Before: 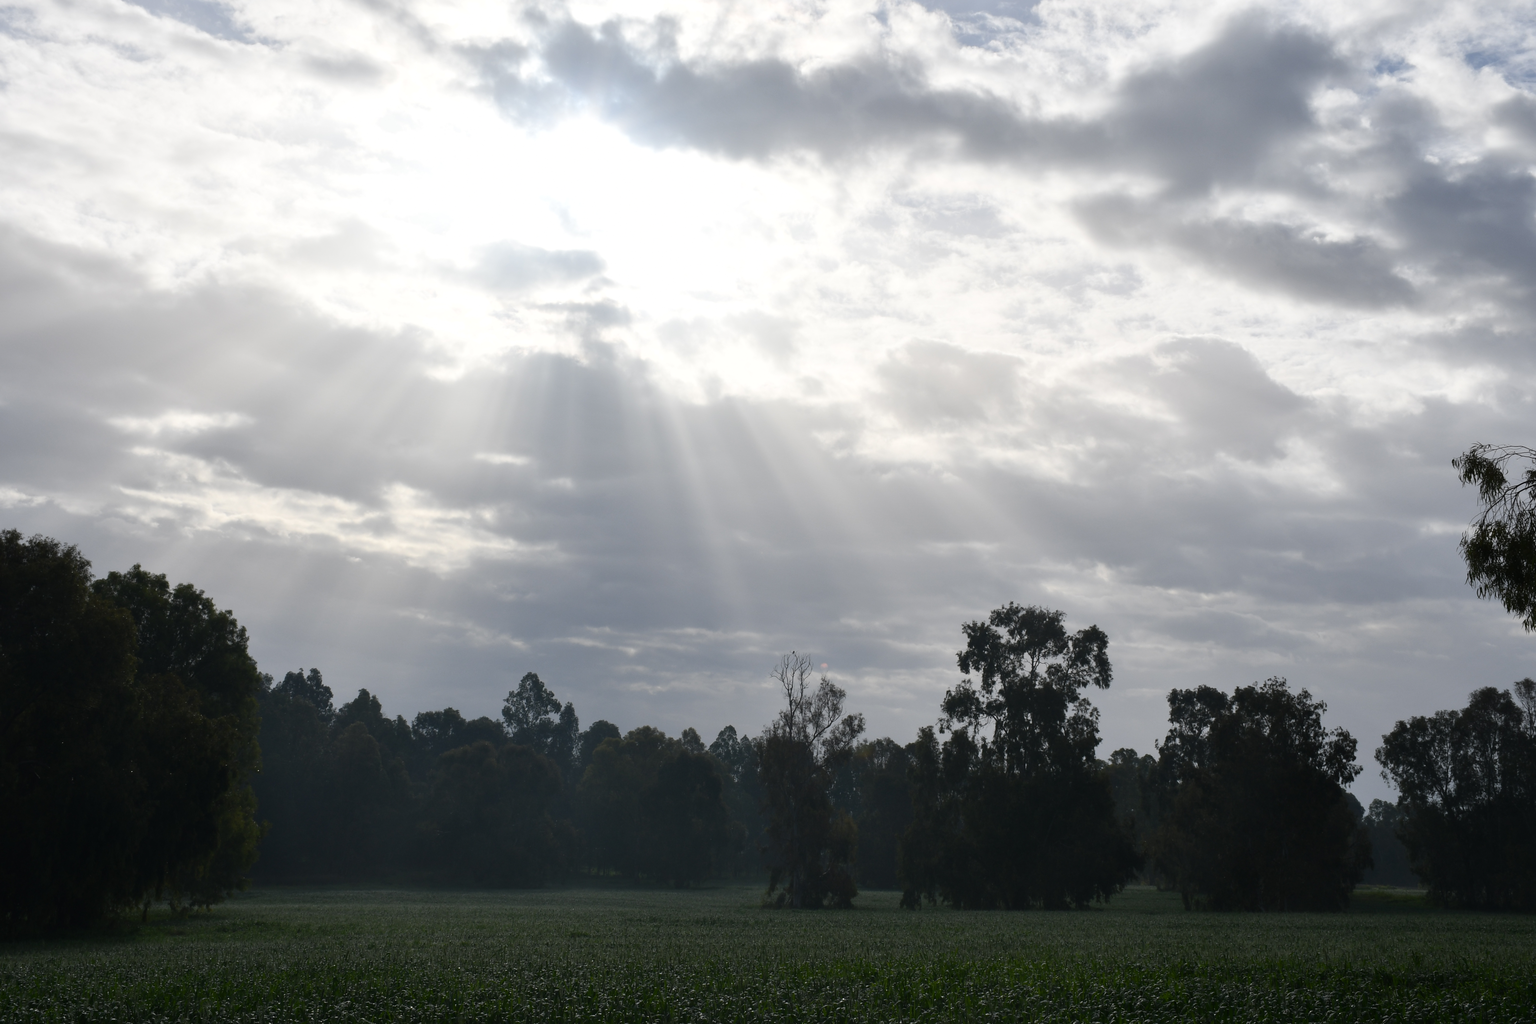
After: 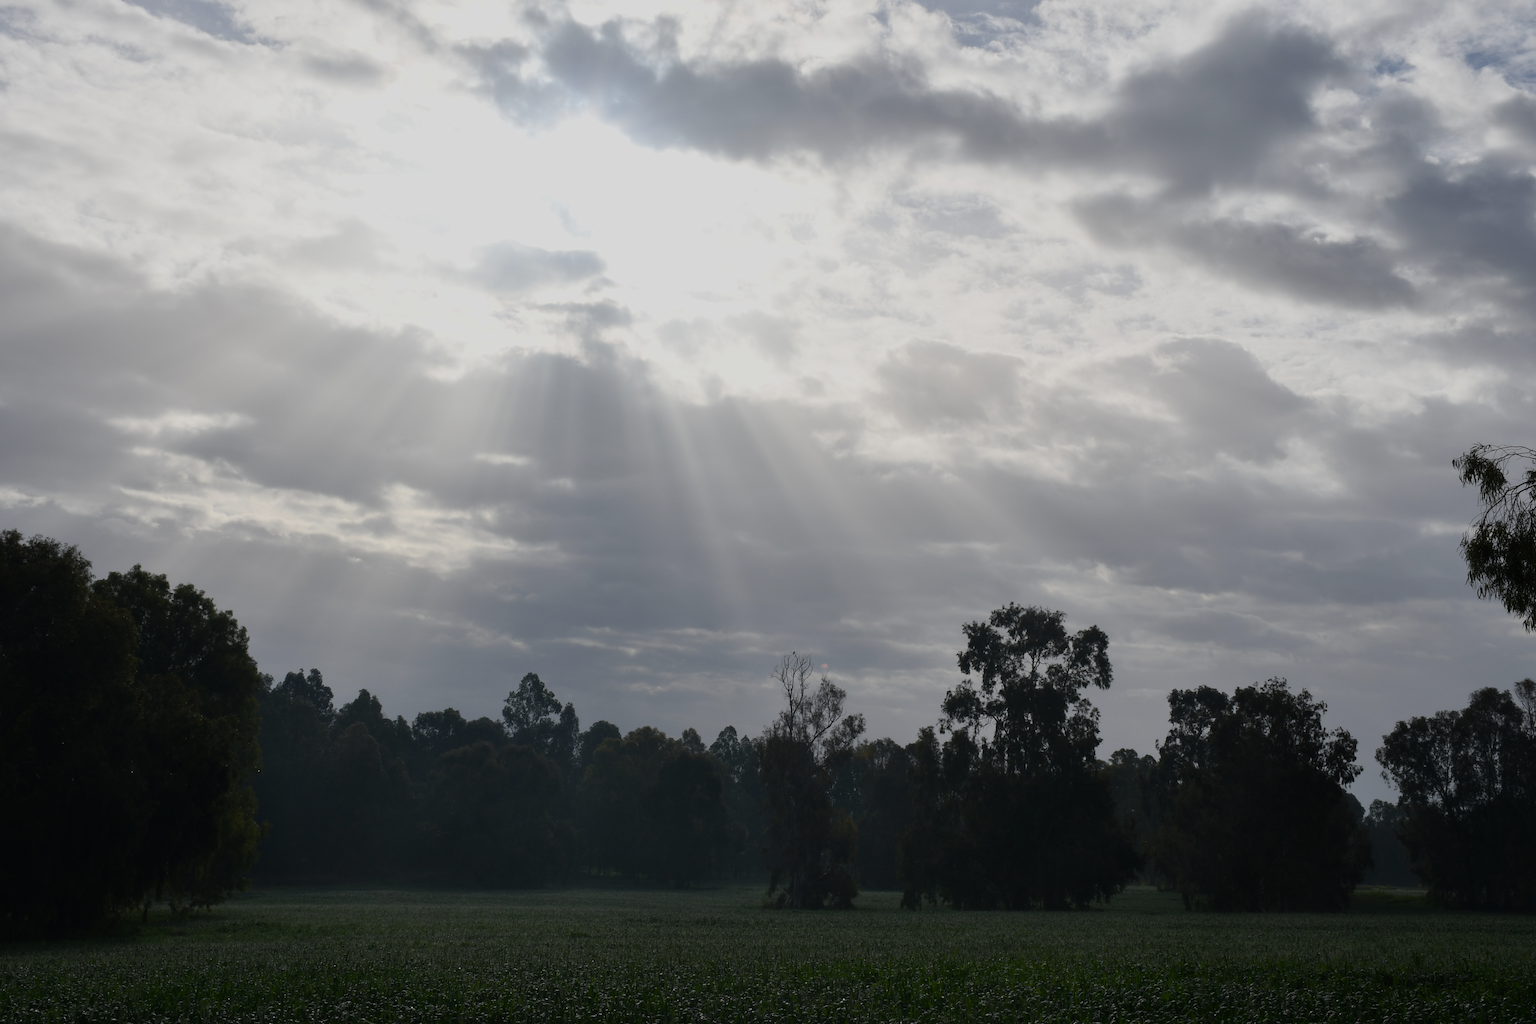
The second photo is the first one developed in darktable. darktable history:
exposure: exposure -0.55 EV, compensate exposure bias true, compensate highlight preservation false
